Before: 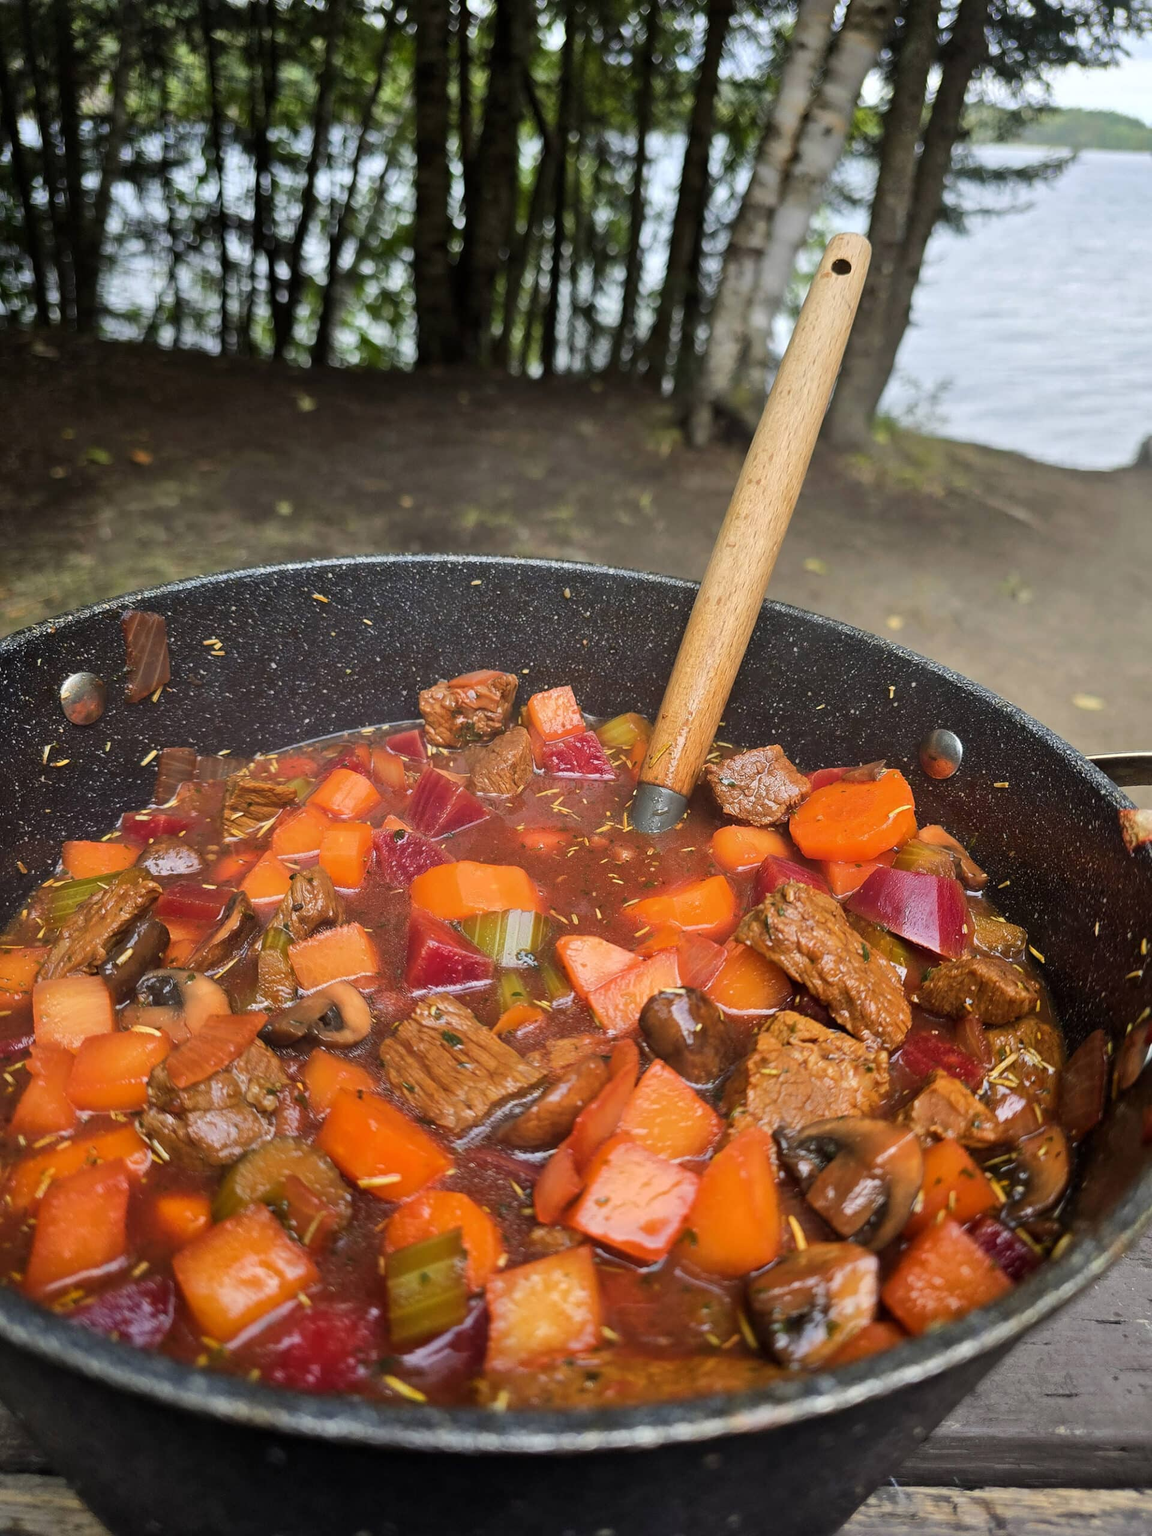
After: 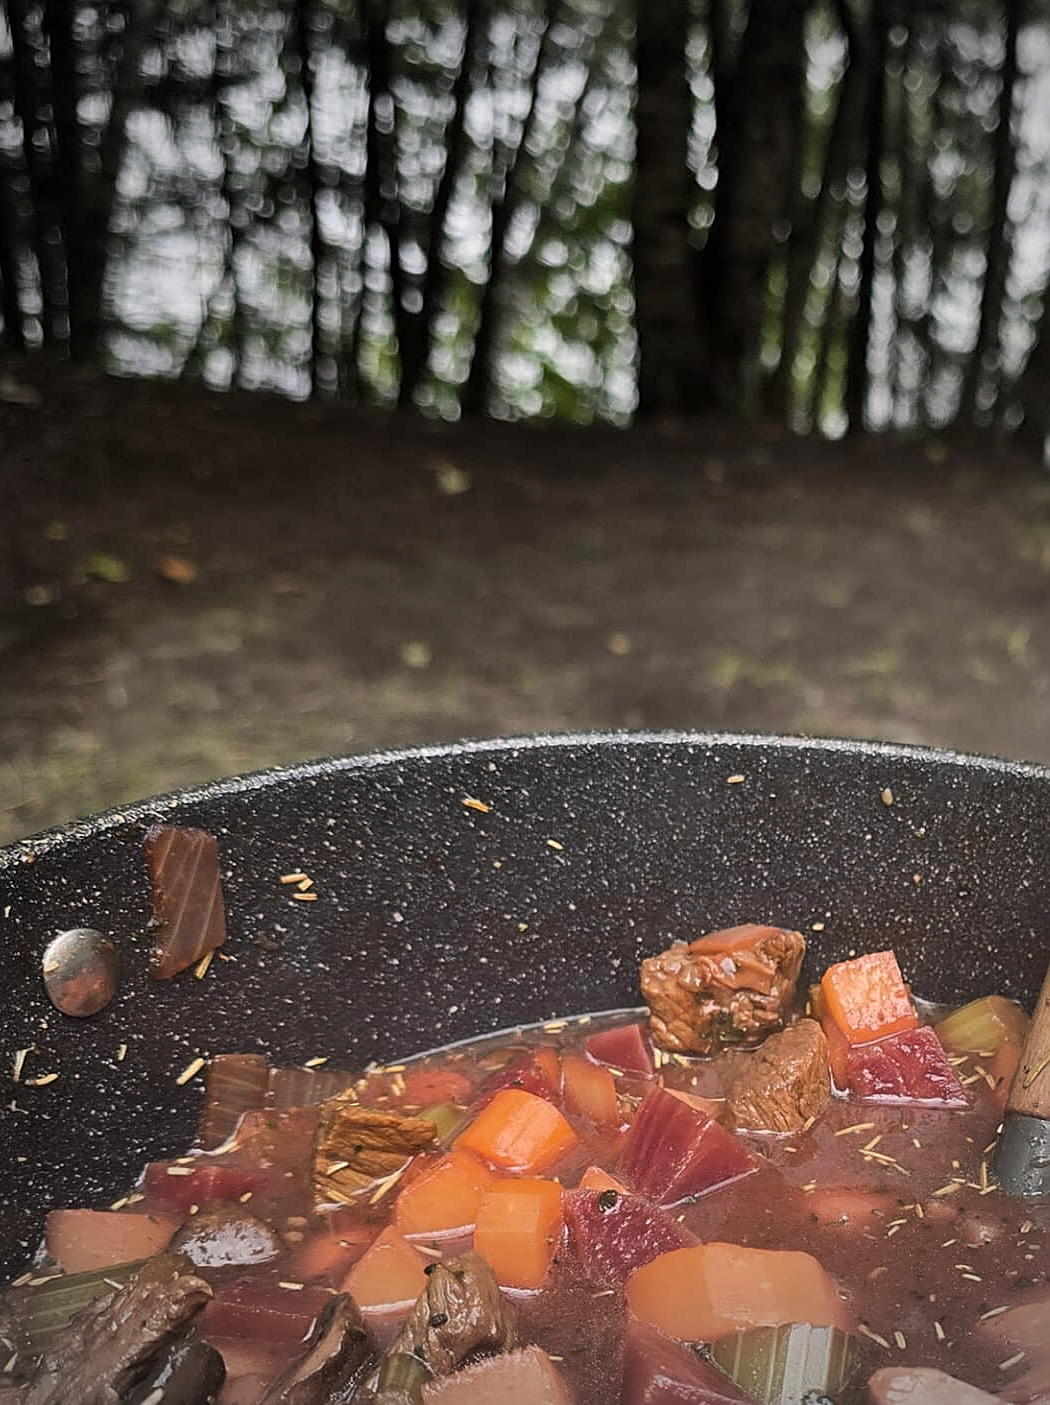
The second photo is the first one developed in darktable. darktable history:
crop and rotate: left 3.047%, top 7.509%, right 42.236%, bottom 37.598%
vignetting: fall-off start 67.15%, brightness -0.442, saturation -0.691, width/height ratio 1.011, unbound false
sharpen: on, module defaults
color correction: highlights a* 5.59, highlights b* 5.24, saturation 0.68
